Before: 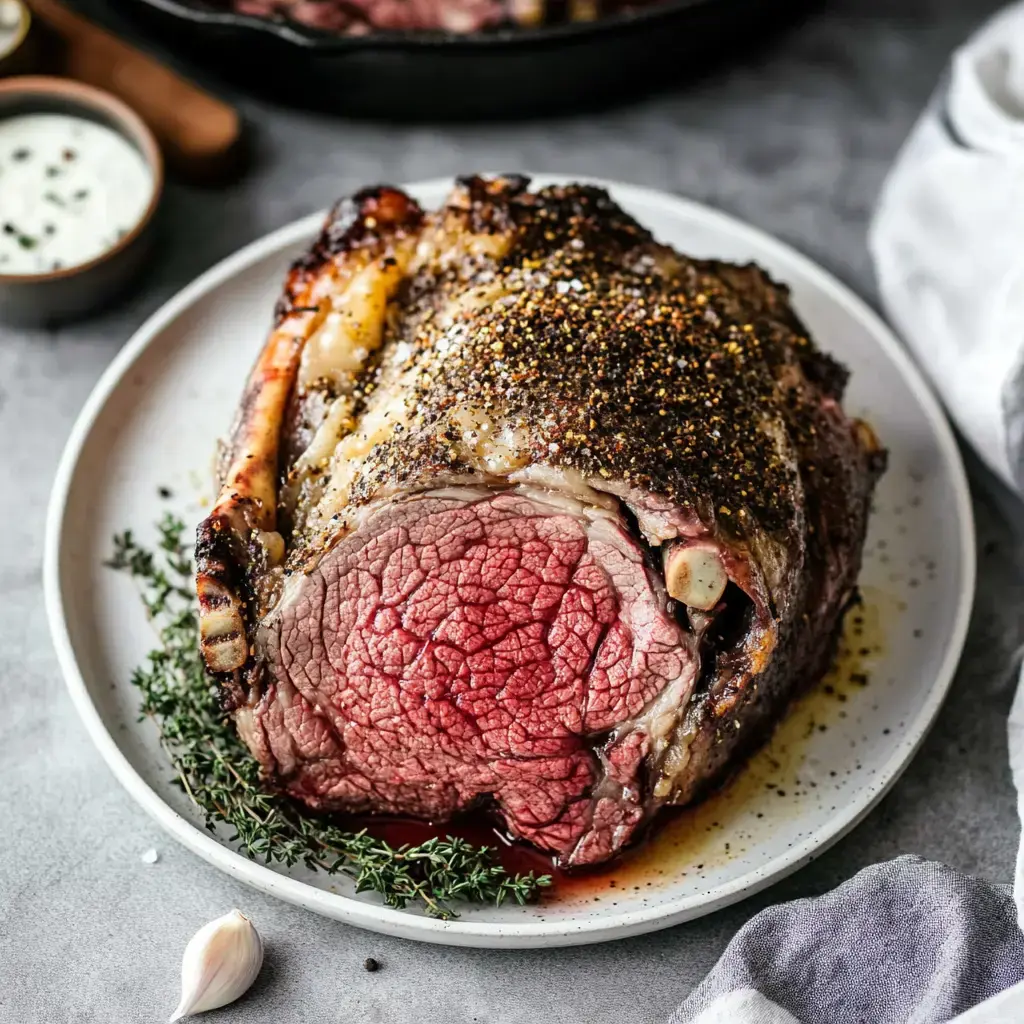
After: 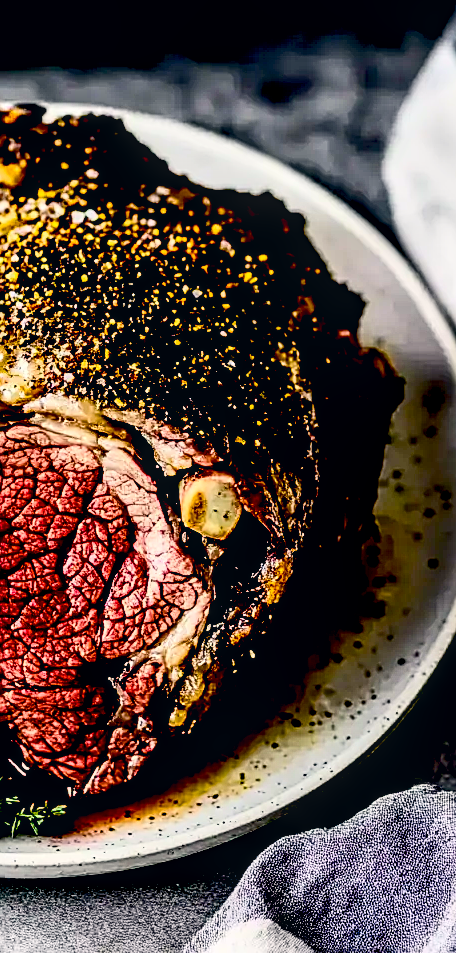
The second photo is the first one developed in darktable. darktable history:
exposure: black level correction 0.1, exposure -0.095 EV, compensate highlight preservation false
color balance rgb: global offset › hue 170.2°, linear chroma grading › global chroma 8.895%, perceptual saturation grading › global saturation 30.71%
crop: left 47.398%, top 6.861%, right 8.053%
sharpen: on, module defaults
contrast brightness saturation: contrast 0.401, brightness 0.096, saturation 0.211
local contrast: detail 144%
color correction: highlights a* 2.76, highlights b* 5.01, shadows a* -1.49, shadows b* -4.87, saturation 0.8
